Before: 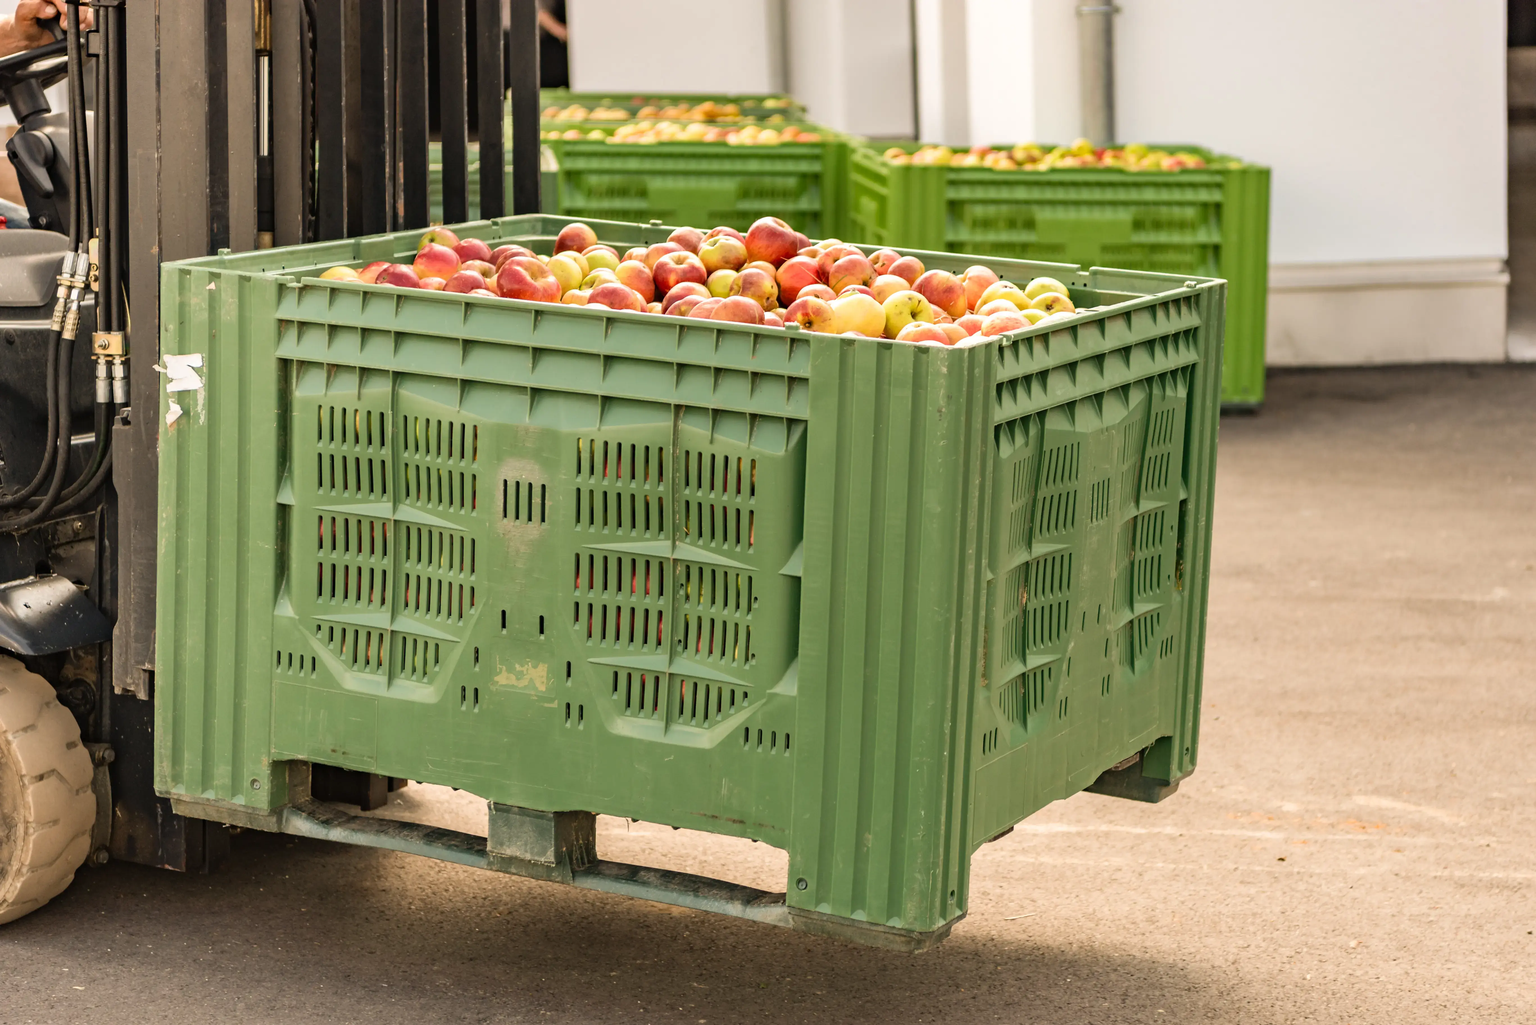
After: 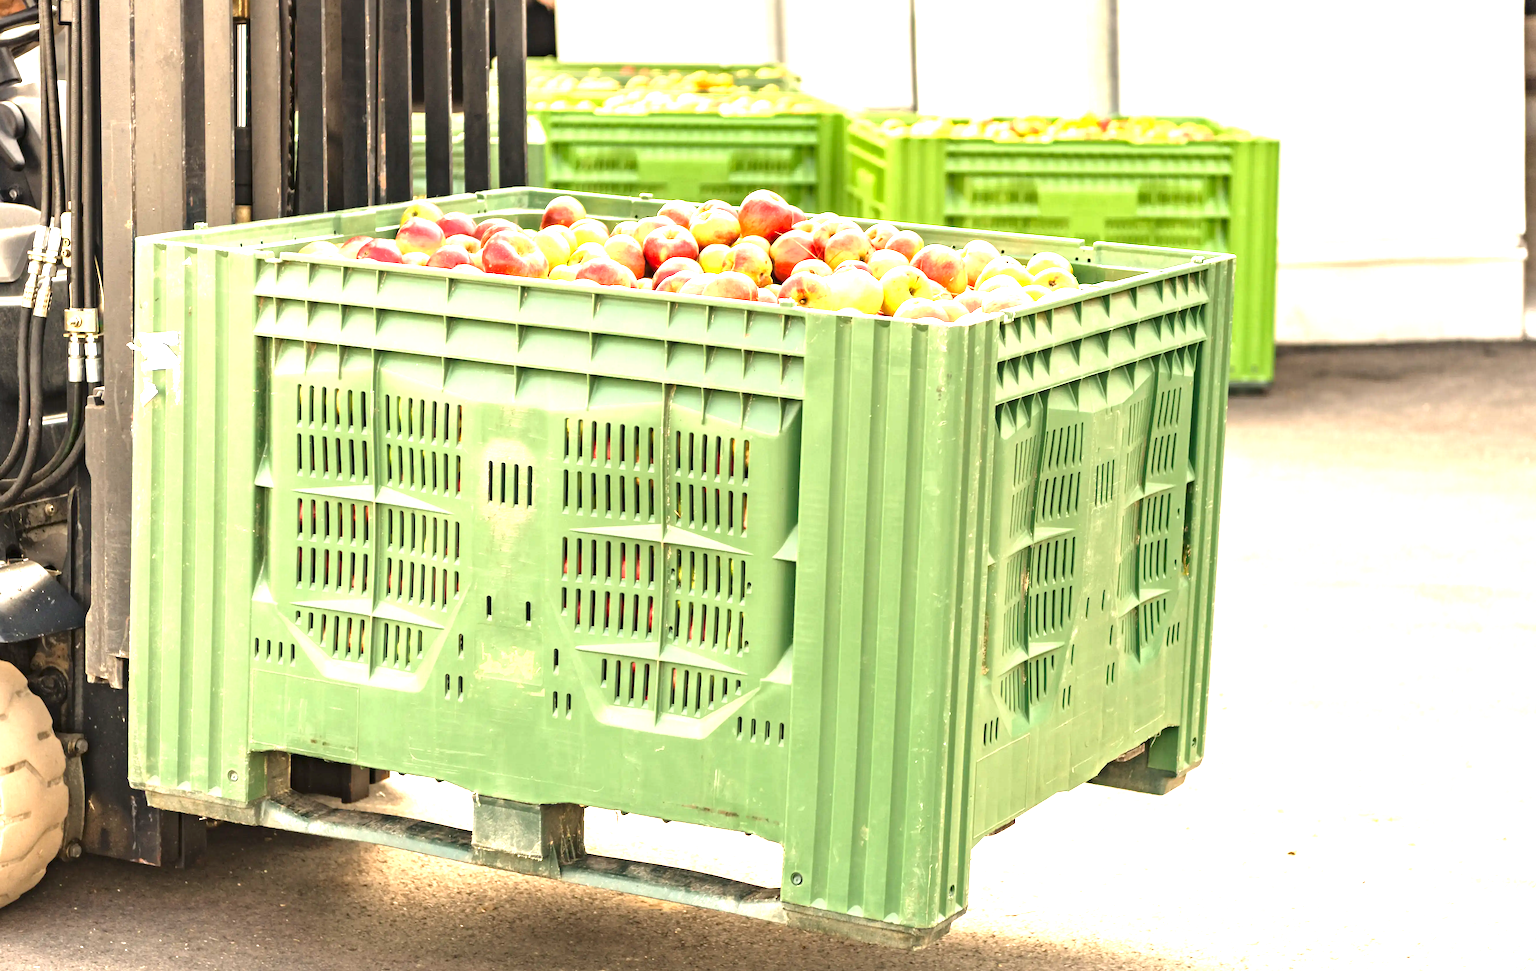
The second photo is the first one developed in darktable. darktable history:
local contrast: mode bilateral grid, contrast 20, coarseness 50, detail 120%, midtone range 0.2
exposure: black level correction 0, exposure 1.675 EV, compensate exposure bias true, compensate highlight preservation false
crop: left 1.964%, top 3.251%, right 1.122%, bottom 4.933%
